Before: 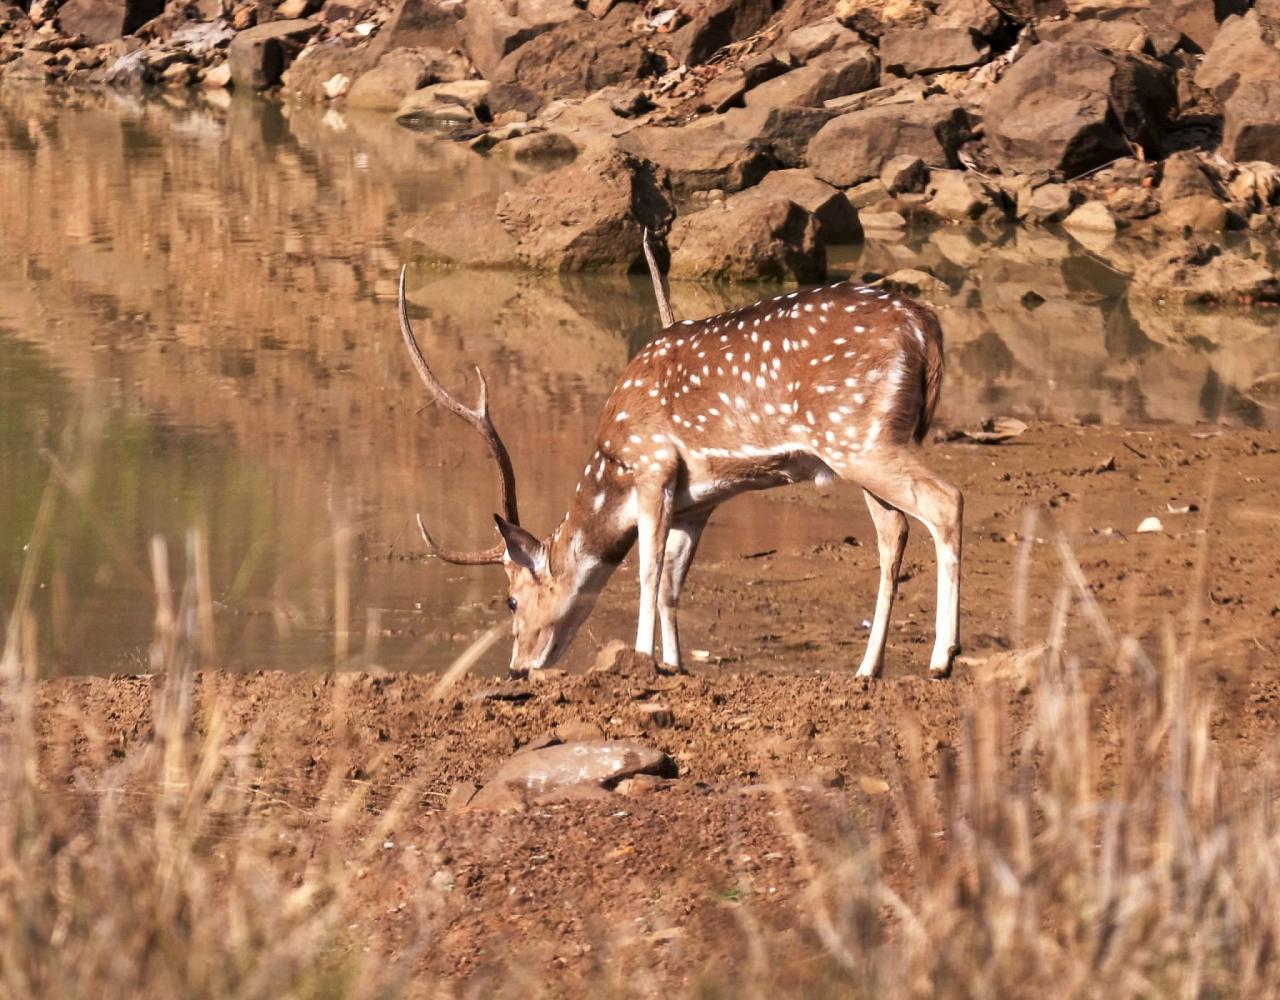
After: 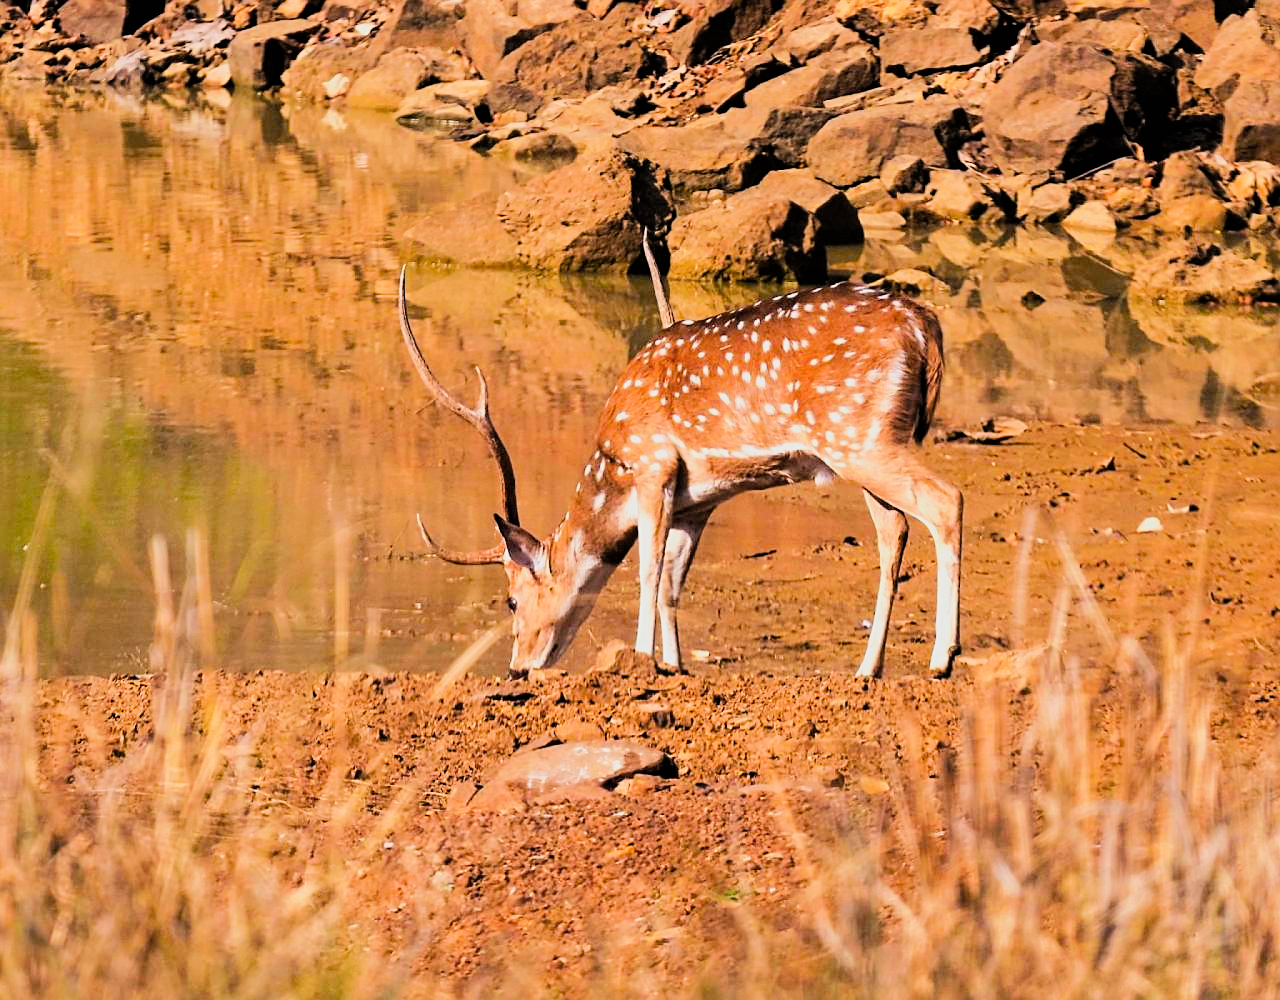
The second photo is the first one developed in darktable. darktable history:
contrast brightness saturation: contrast 0.07, brightness 0.08, saturation 0.18
filmic rgb: black relative exposure -5 EV, hardness 2.88, contrast 1.3, highlights saturation mix -10%
sharpen: on, module defaults
color balance rgb: perceptual saturation grading › global saturation 25%, perceptual brilliance grading › mid-tones 10%, perceptual brilliance grading › shadows 15%, global vibrance 20%
